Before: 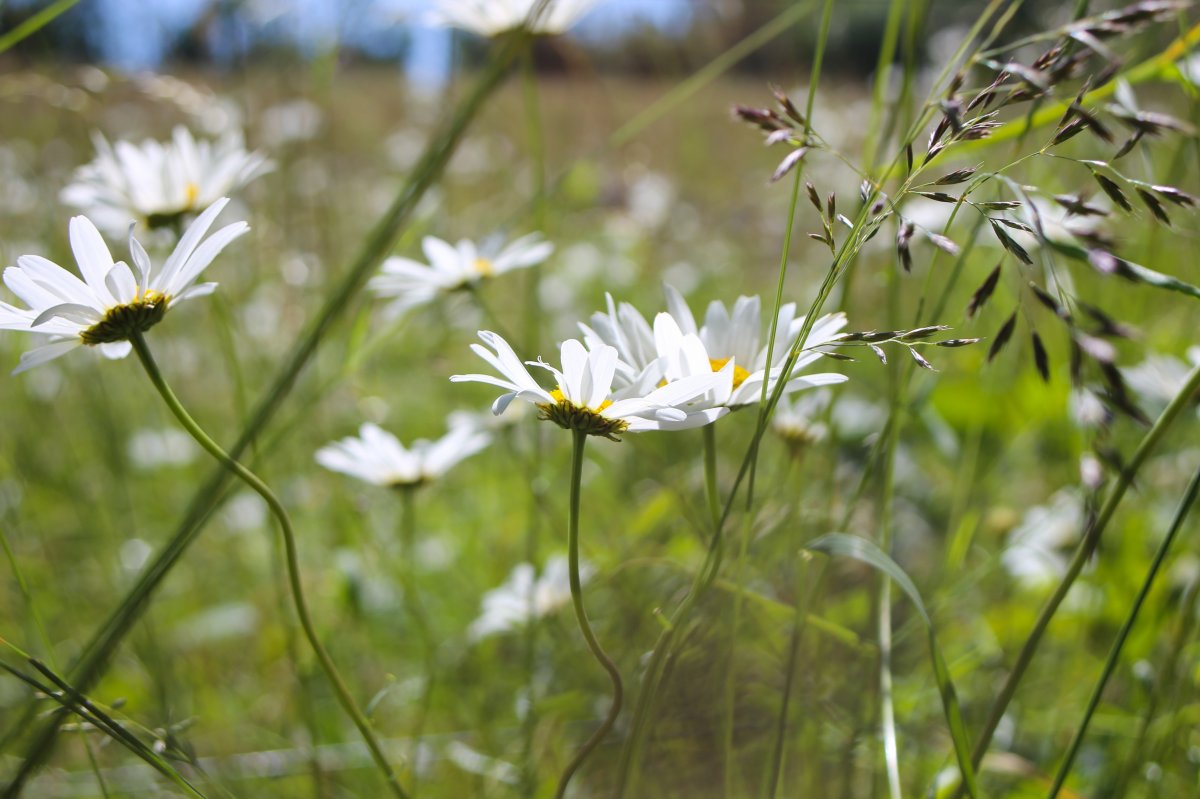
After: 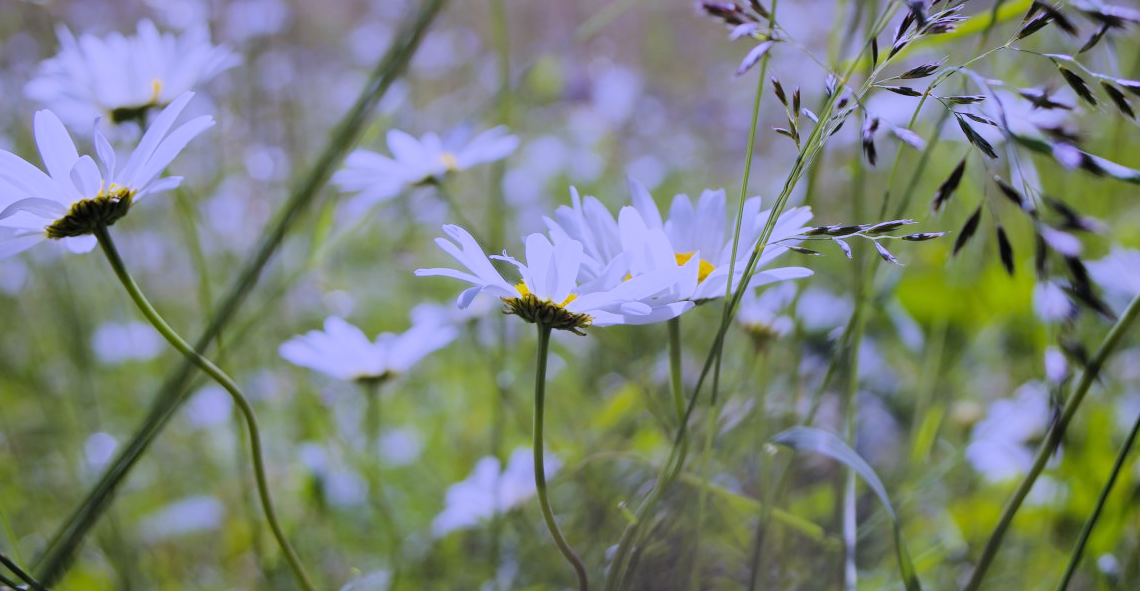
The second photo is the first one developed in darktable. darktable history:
filmic rgb: black relative exposure -7.65 EV, white relative exposure 4.56 EV, hardness 3.61, contrast 1.05
crop and rotate: left 2.991%, top 13.302%, right 1.981%, bottom 12.636%
white balance: red 0.98, blue 1.61
